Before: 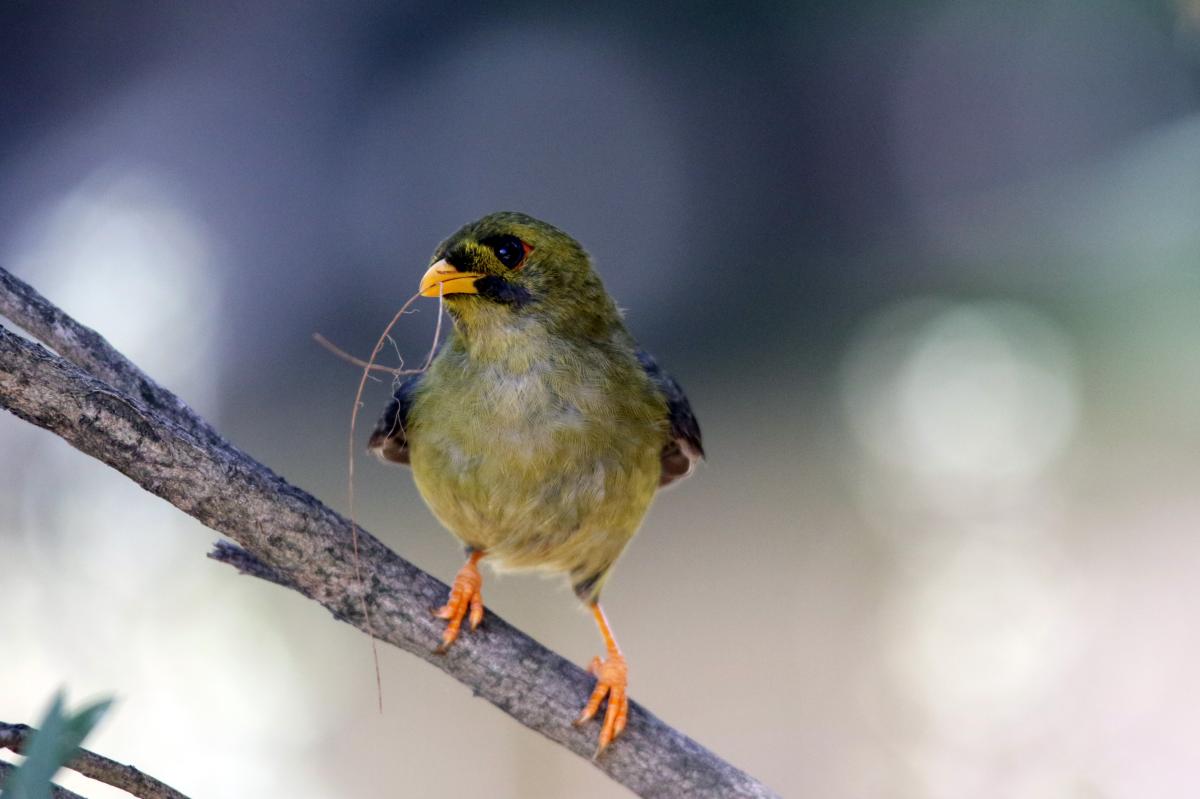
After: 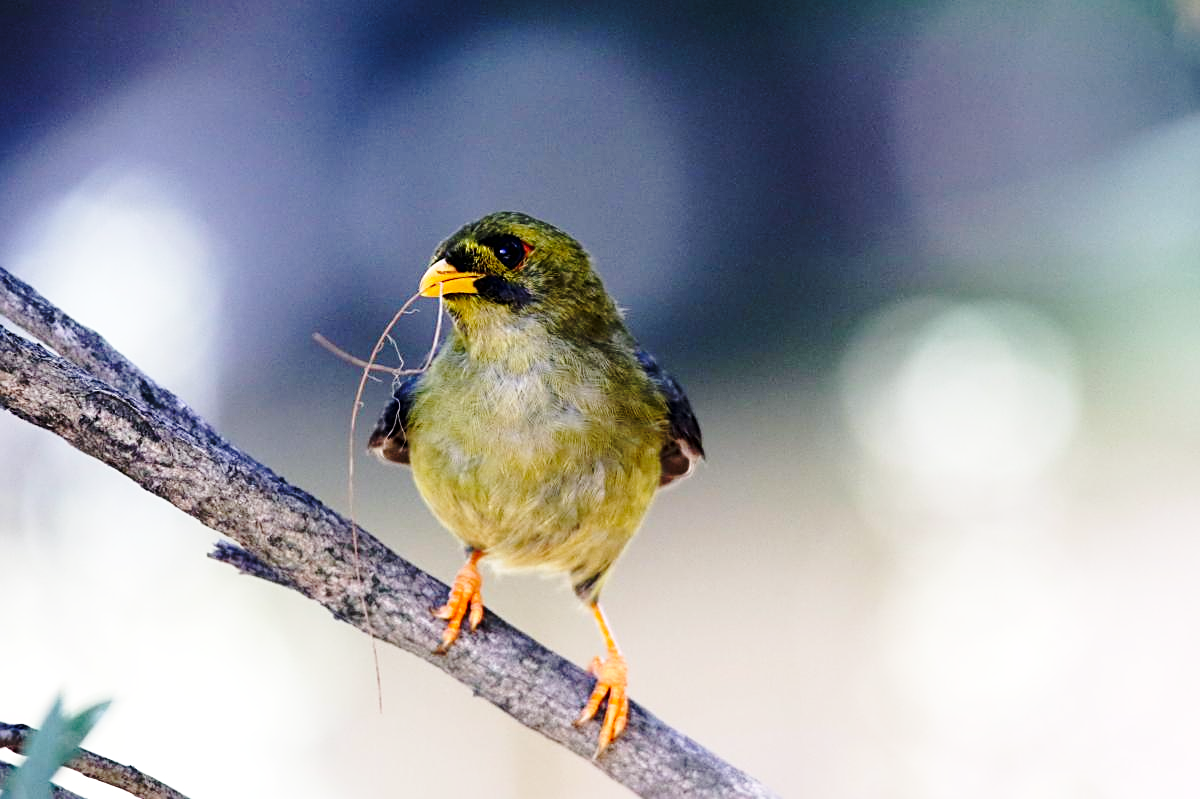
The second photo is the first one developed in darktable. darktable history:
base curve: curves: ch0 [(0, 0) (0.036, 0.037) (0.121, 0.228) (0.46, 0.76) (0.859, 0.983) (1, 1)], preserve colors none
sharpen: on, module defaults
